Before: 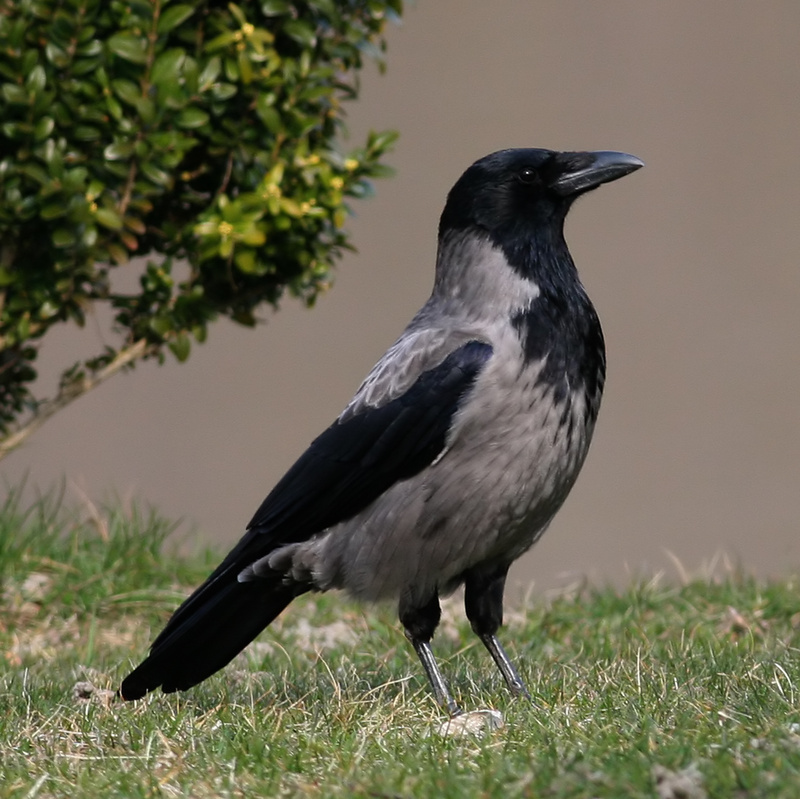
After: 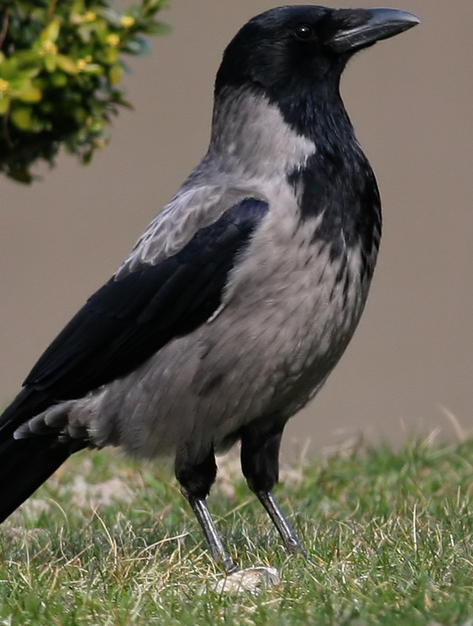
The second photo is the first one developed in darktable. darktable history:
crop and rotate: left 28.102%, top 17.979%, right 12.707%, bottom 3.672%
shadows and highlights: shadows 43.84, white point adjustment -1.6, soften with gaussian
